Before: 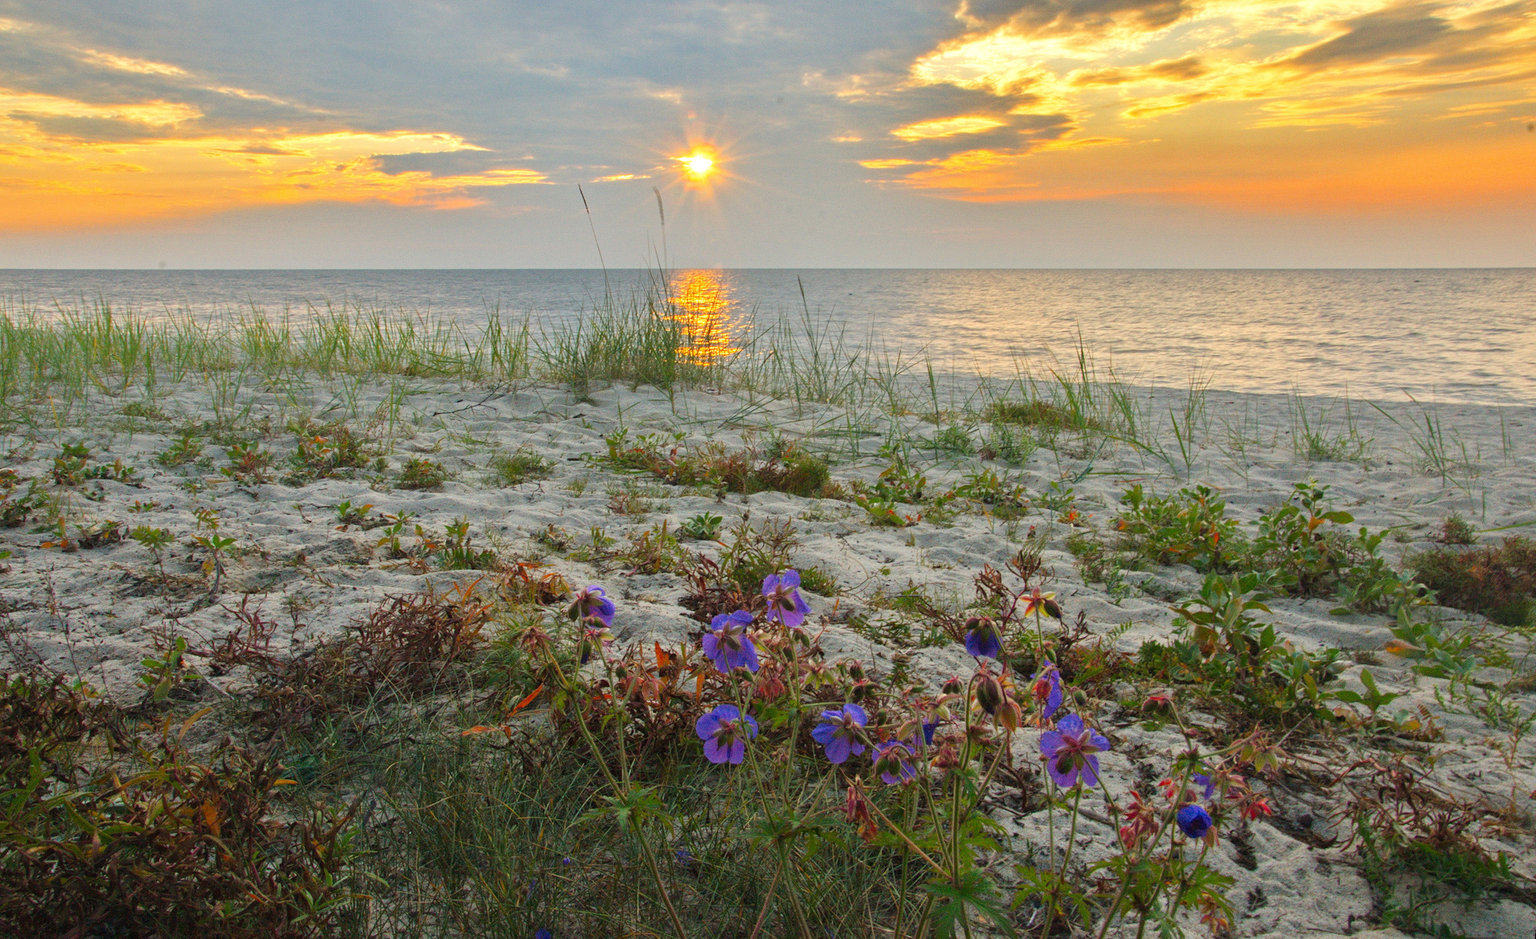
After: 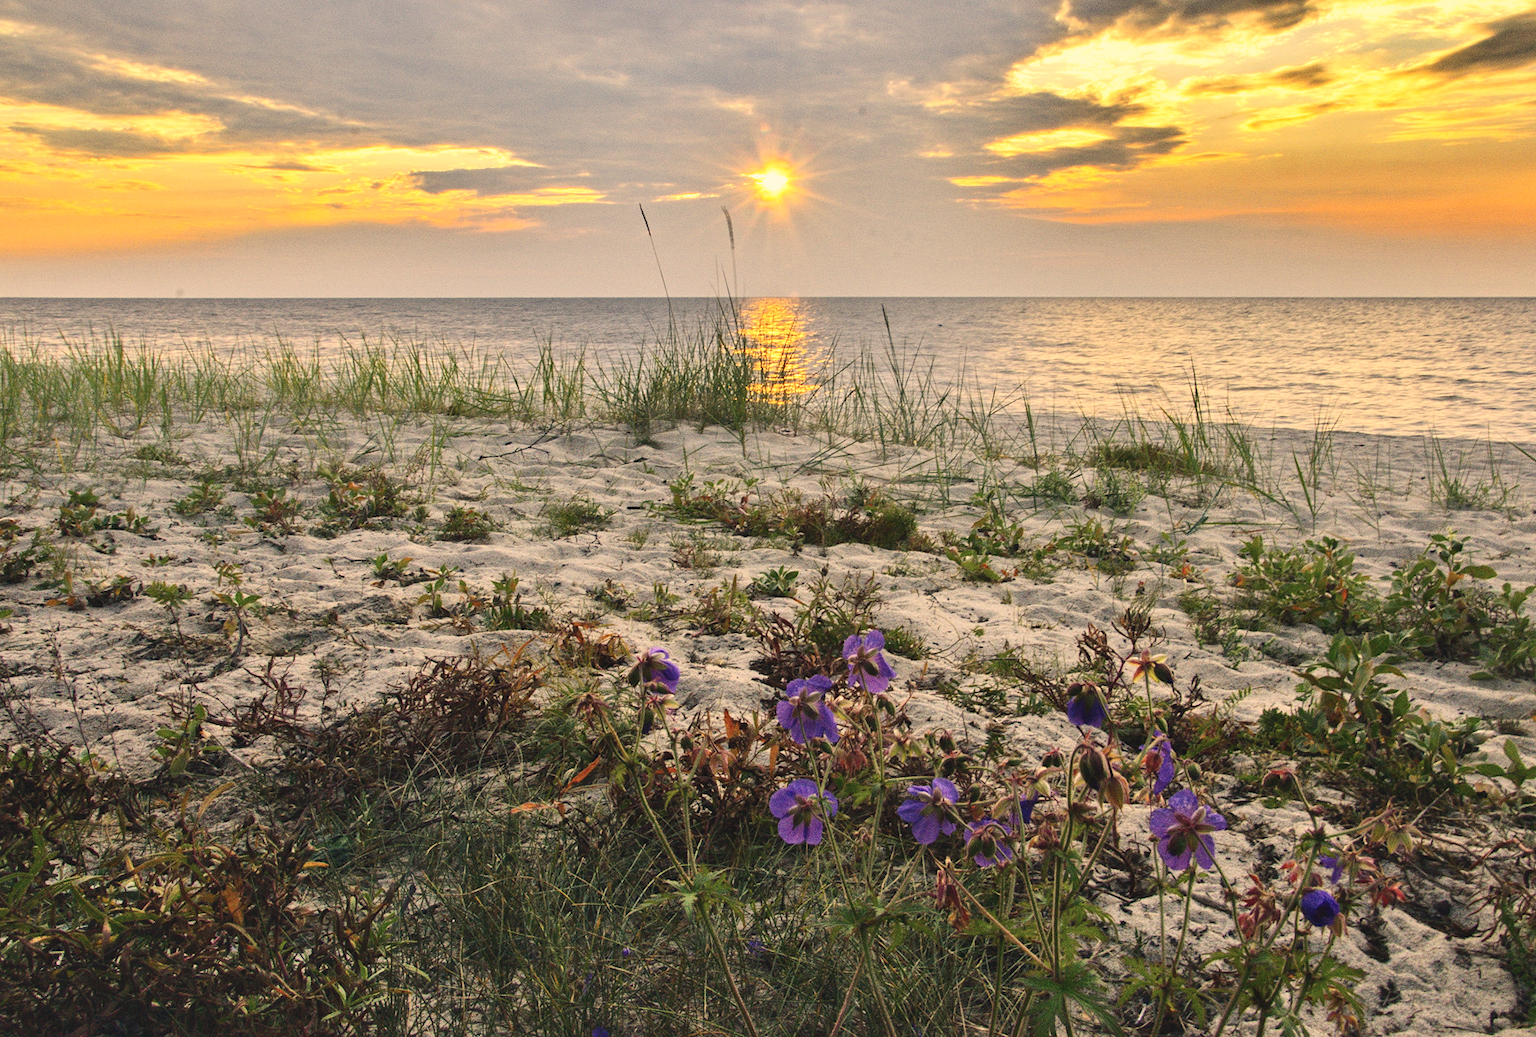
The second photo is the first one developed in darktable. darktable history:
crop: right 9.493%, bottom 0.019%
color calibration: illuminant as shot in camera, x 0.385, y 0.38, temperature 3984.16 K
color correction: highlights a* 14.76, highlights b* 30.93
shadows and highlights: low approximation 0.01, soften with gaussian
contrast brightness saturation: contrast 0.253, saturation -0.31
exposure: black level correction -0.009, exposure 0.071 EV, compensate exposure bias true, compensate highlight preservation false
